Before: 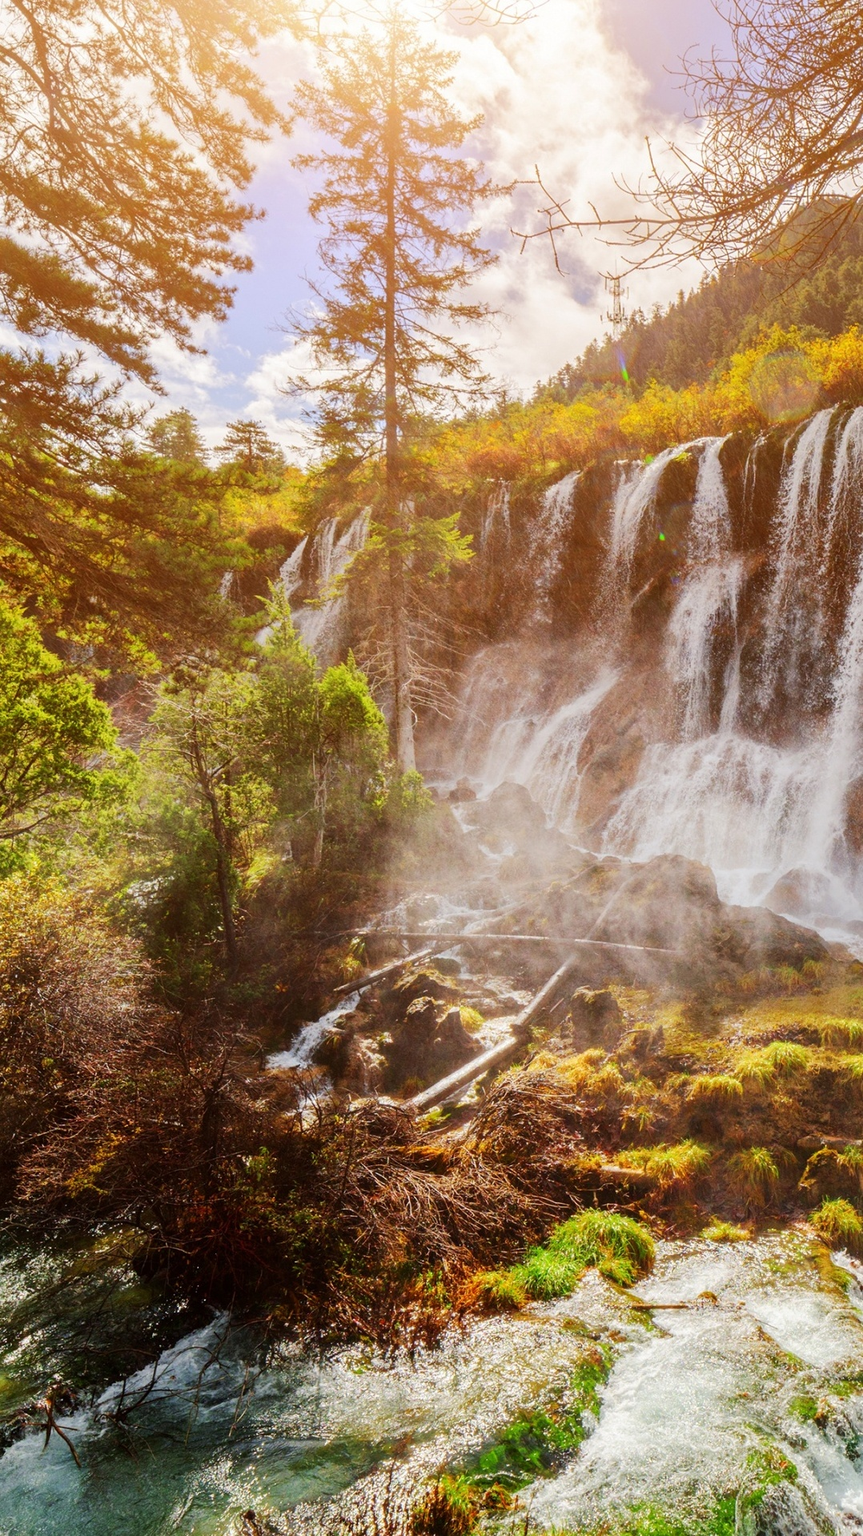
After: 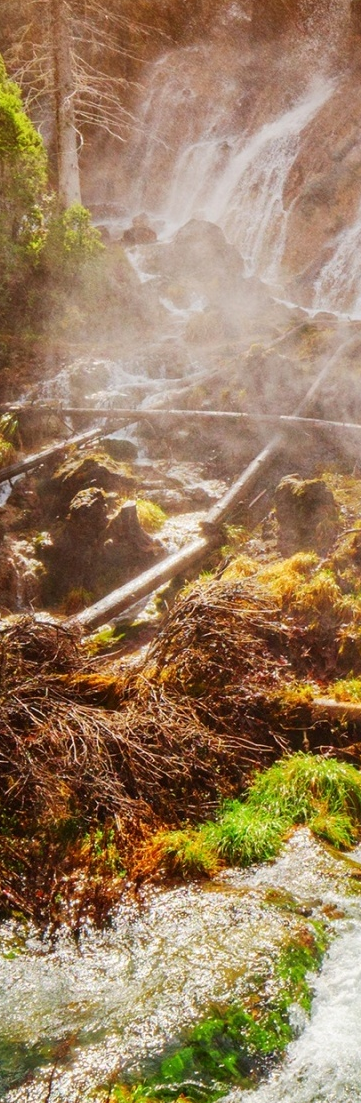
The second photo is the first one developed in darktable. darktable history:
crop: left 40.703%, top 39.479%, right 25.725%, bottom 2.995%
